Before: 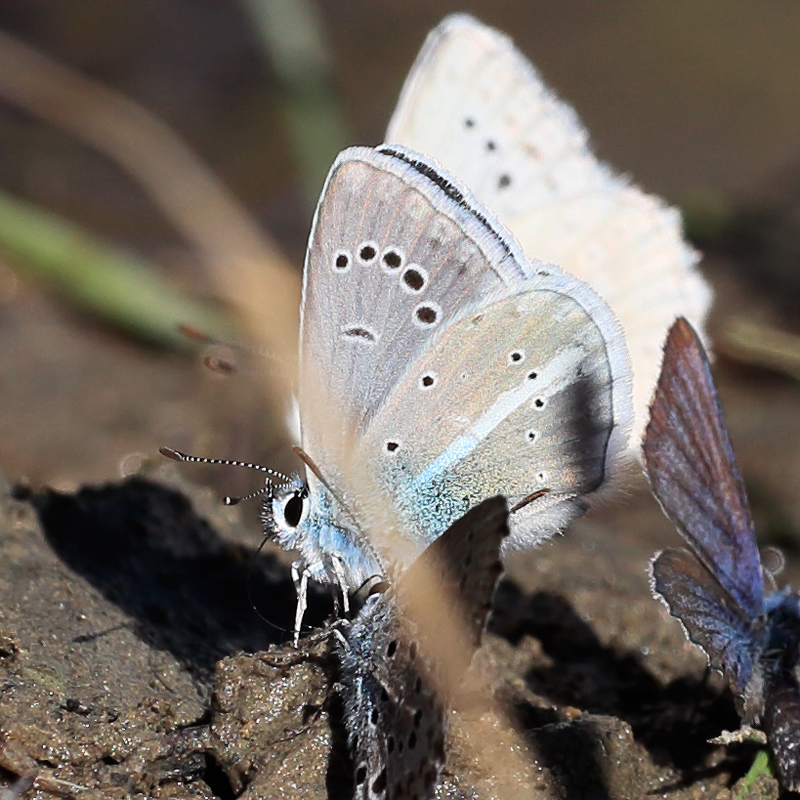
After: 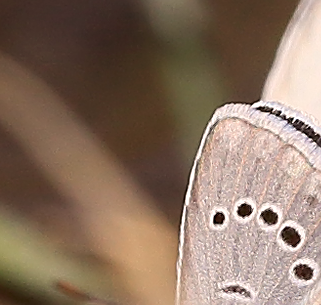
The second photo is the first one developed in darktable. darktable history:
sharpen: amount 0.597
crop: left 15.485%, top 5.431%, right 44.353%, bottom 56.326%
color correction: highlights a* 6.7, highlights b* 8.13, shadows a* 5.41, shadows b* 7.55, saturation 0.888
